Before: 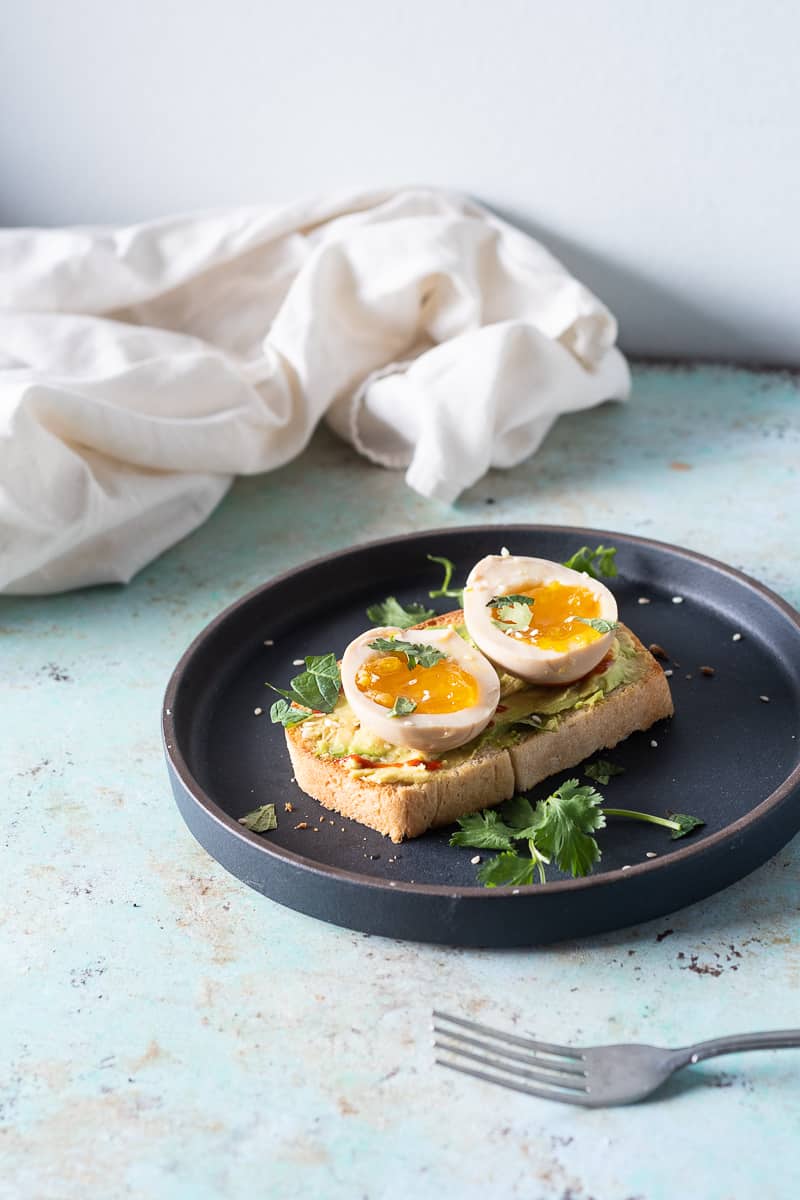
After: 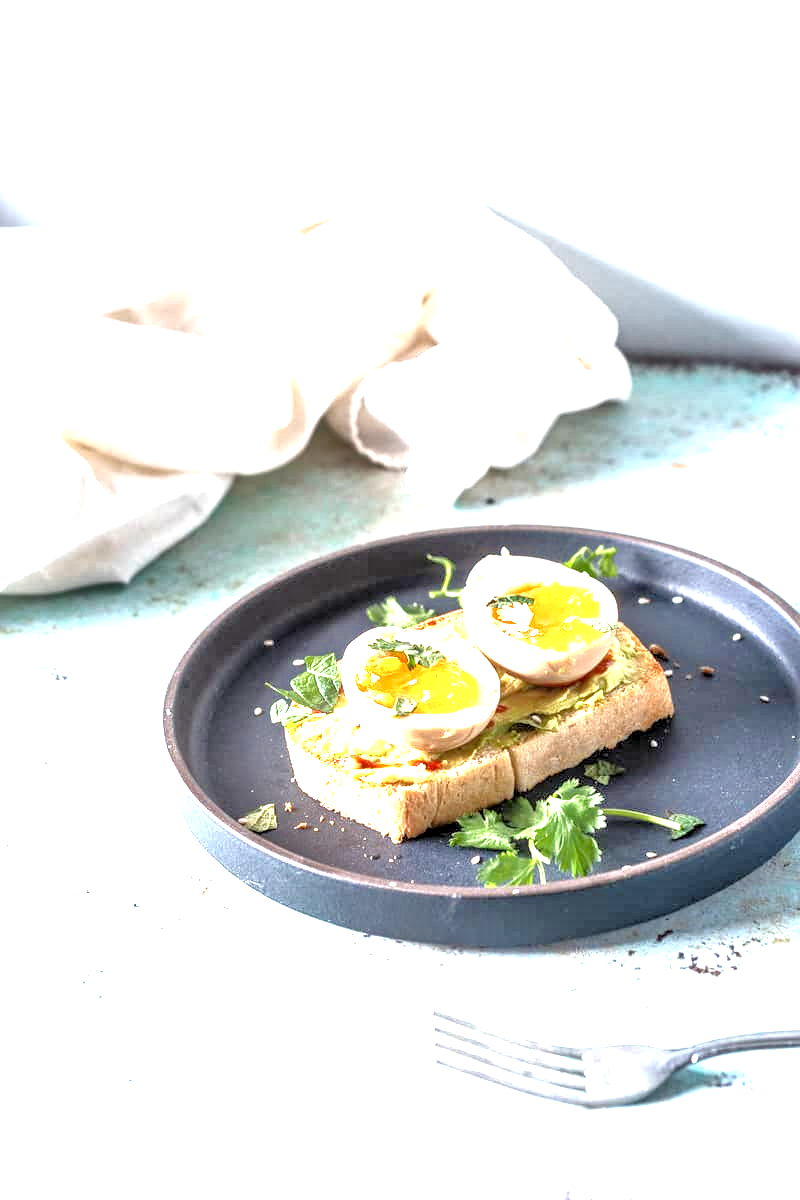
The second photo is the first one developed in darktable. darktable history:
tone equalizer: -7 EV 0.15 EV, -6 EV 0.6 EV, -5 EV 1.15 EV, -4 EV 1.33 EV, -3 EV 1.15 EV, -2 EV 0.6 EV, -1 EV 0.15 EV, mask exposure compensation -0.5 EV
local contrast: highlights 60%, shadows 60%, detail 160%
exposure: black level correction 0, exposure 1.5 EV, compensate exposure bias true, compensate highlight preservation false
